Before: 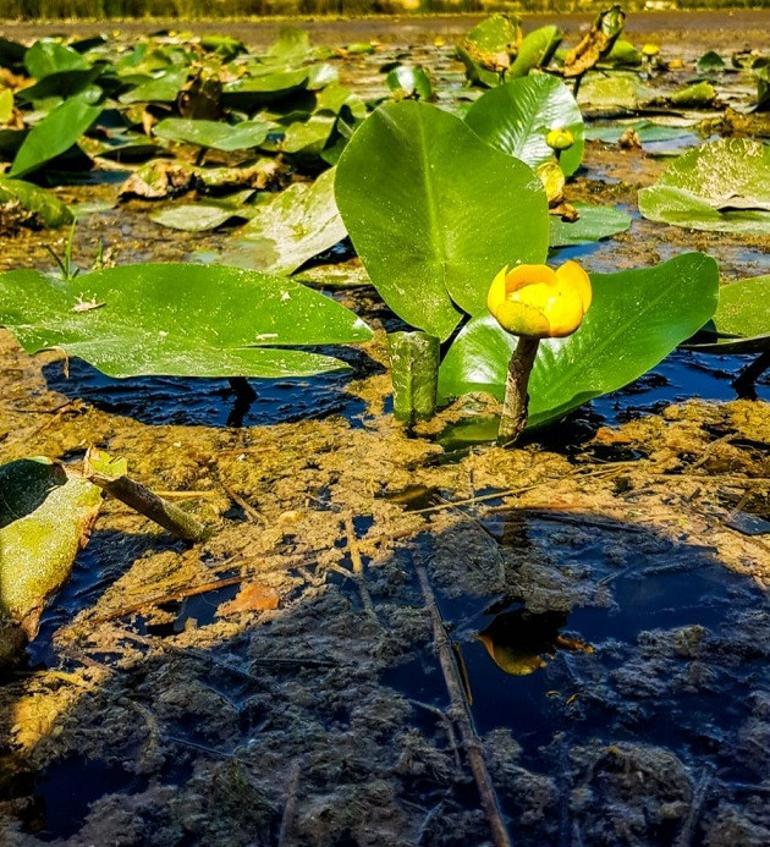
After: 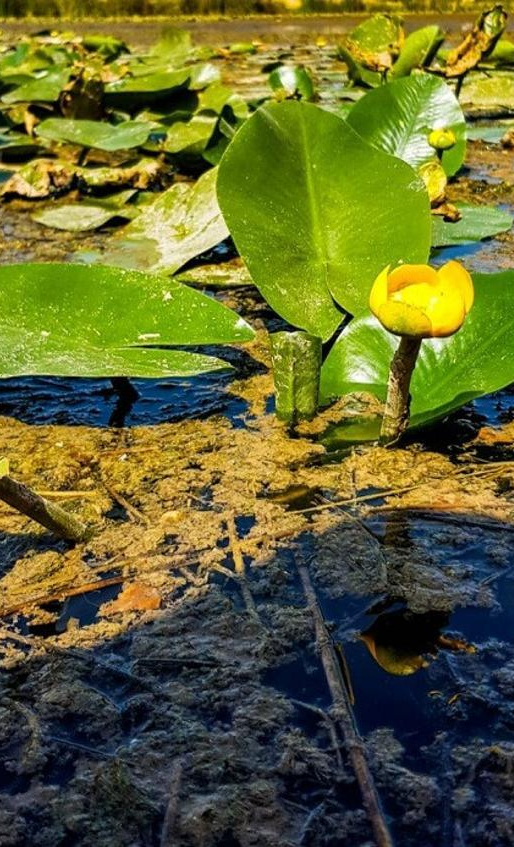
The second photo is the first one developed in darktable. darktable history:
crop: left 15.386%, right 17.812%
exposure: compensate highlight preservation false
